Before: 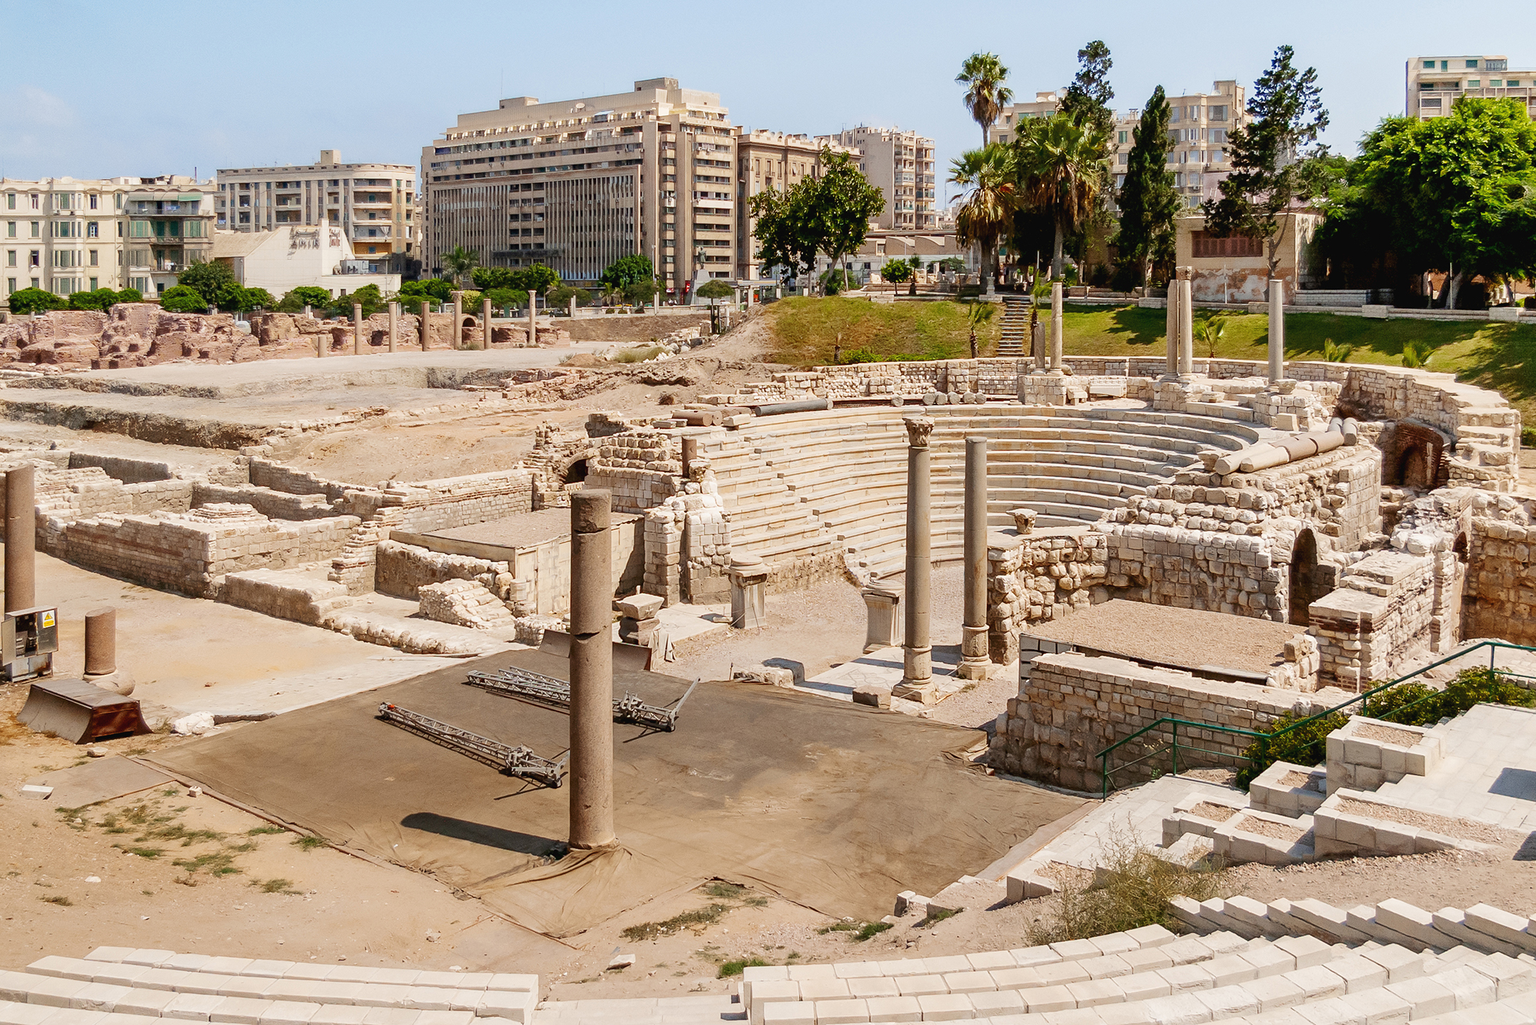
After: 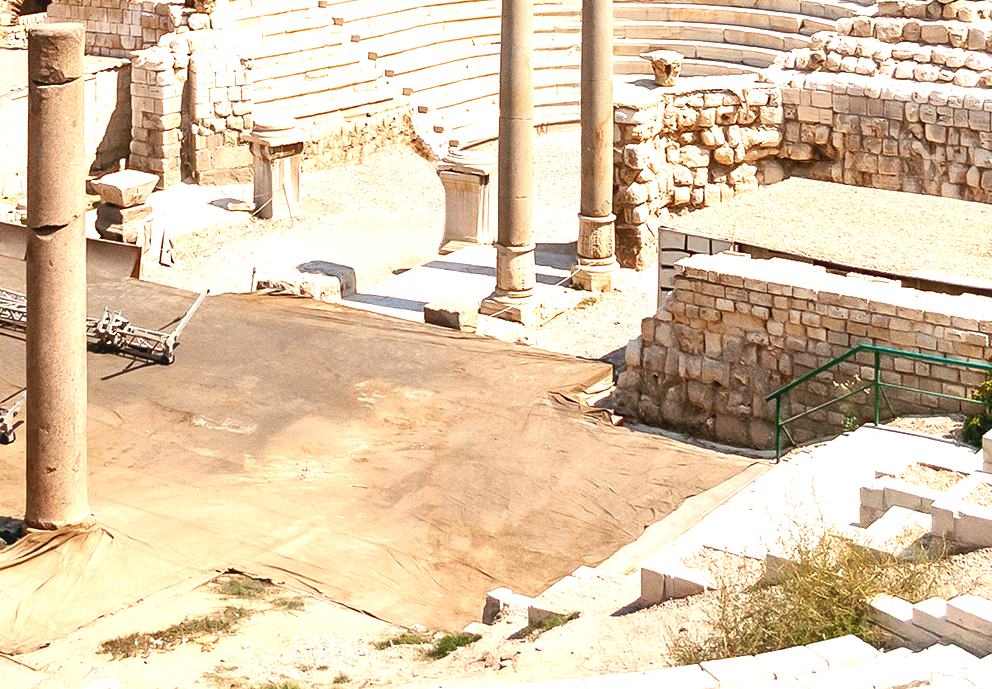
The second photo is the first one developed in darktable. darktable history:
exposure: black level correction 0, exposure 1.2 EV, compensate highlight preservation false
crop: left 35.902%, top 46.179%, right 18.14%, bottom 6.029%
